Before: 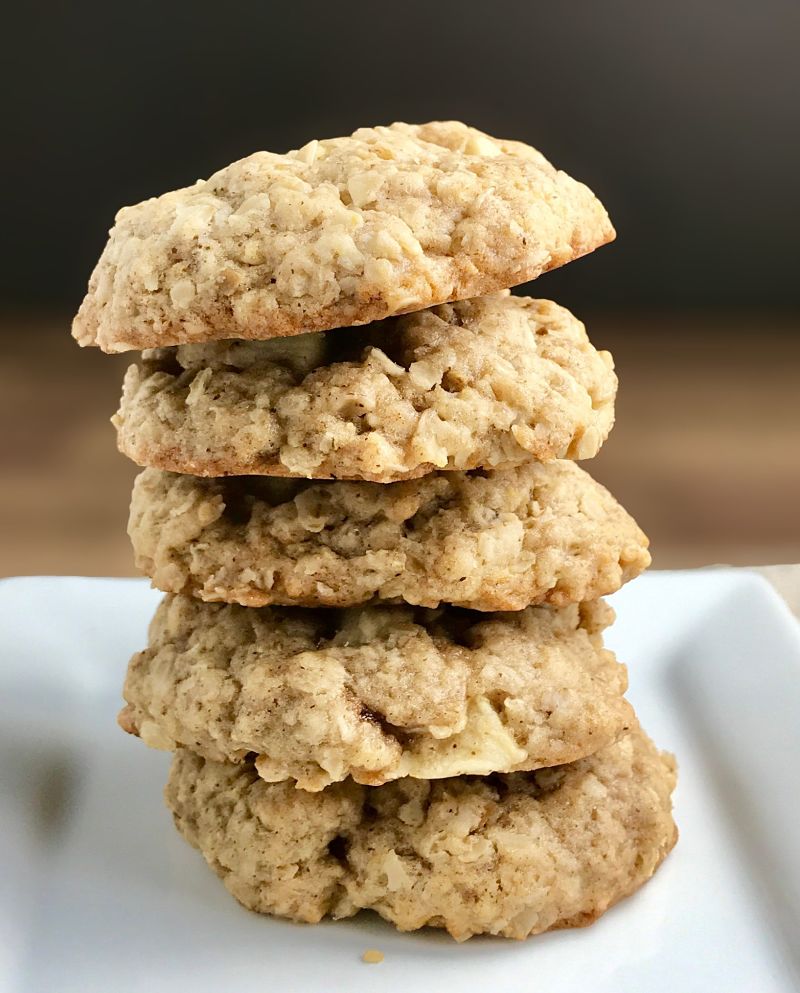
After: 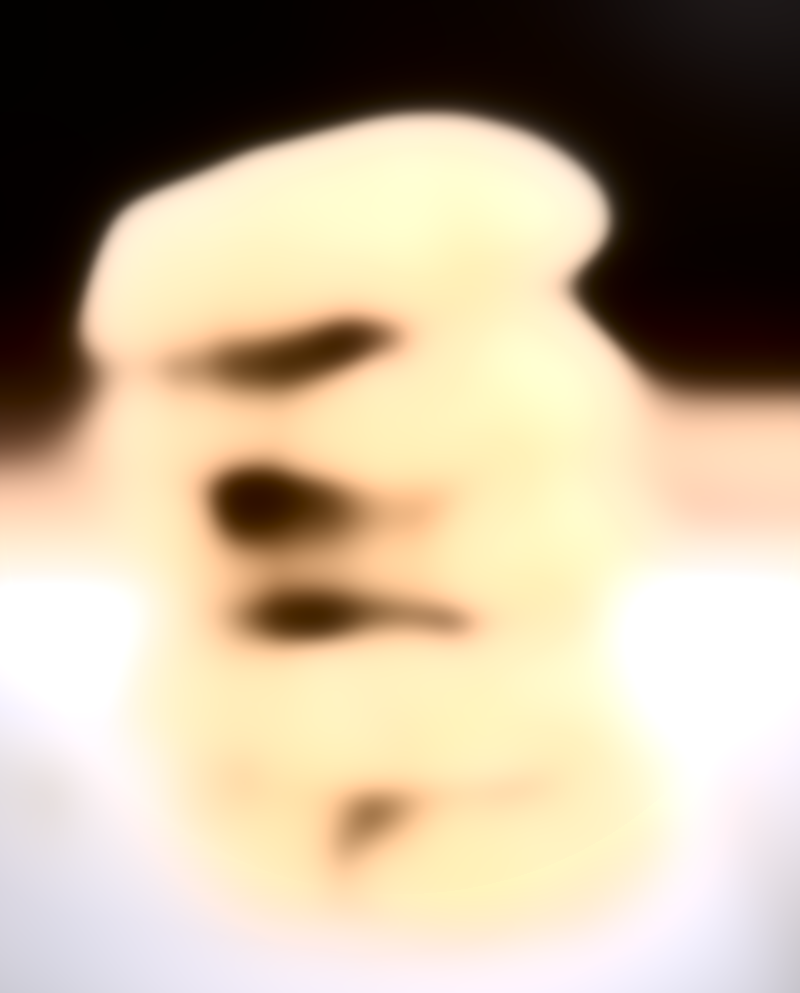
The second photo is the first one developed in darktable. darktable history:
lowpass: radius 31.92, contrast 1.72, brightness -0.98, saturation 0.94
base curve: preserve colors none
contrast brightness saturation: contrast 0.5, saturation -0.1
vignetting: unbound false
white balance: red 1.05, blue 1.072
exposure: black level correction 0, exposure 1.2 EV, compensate highlight preservation false
